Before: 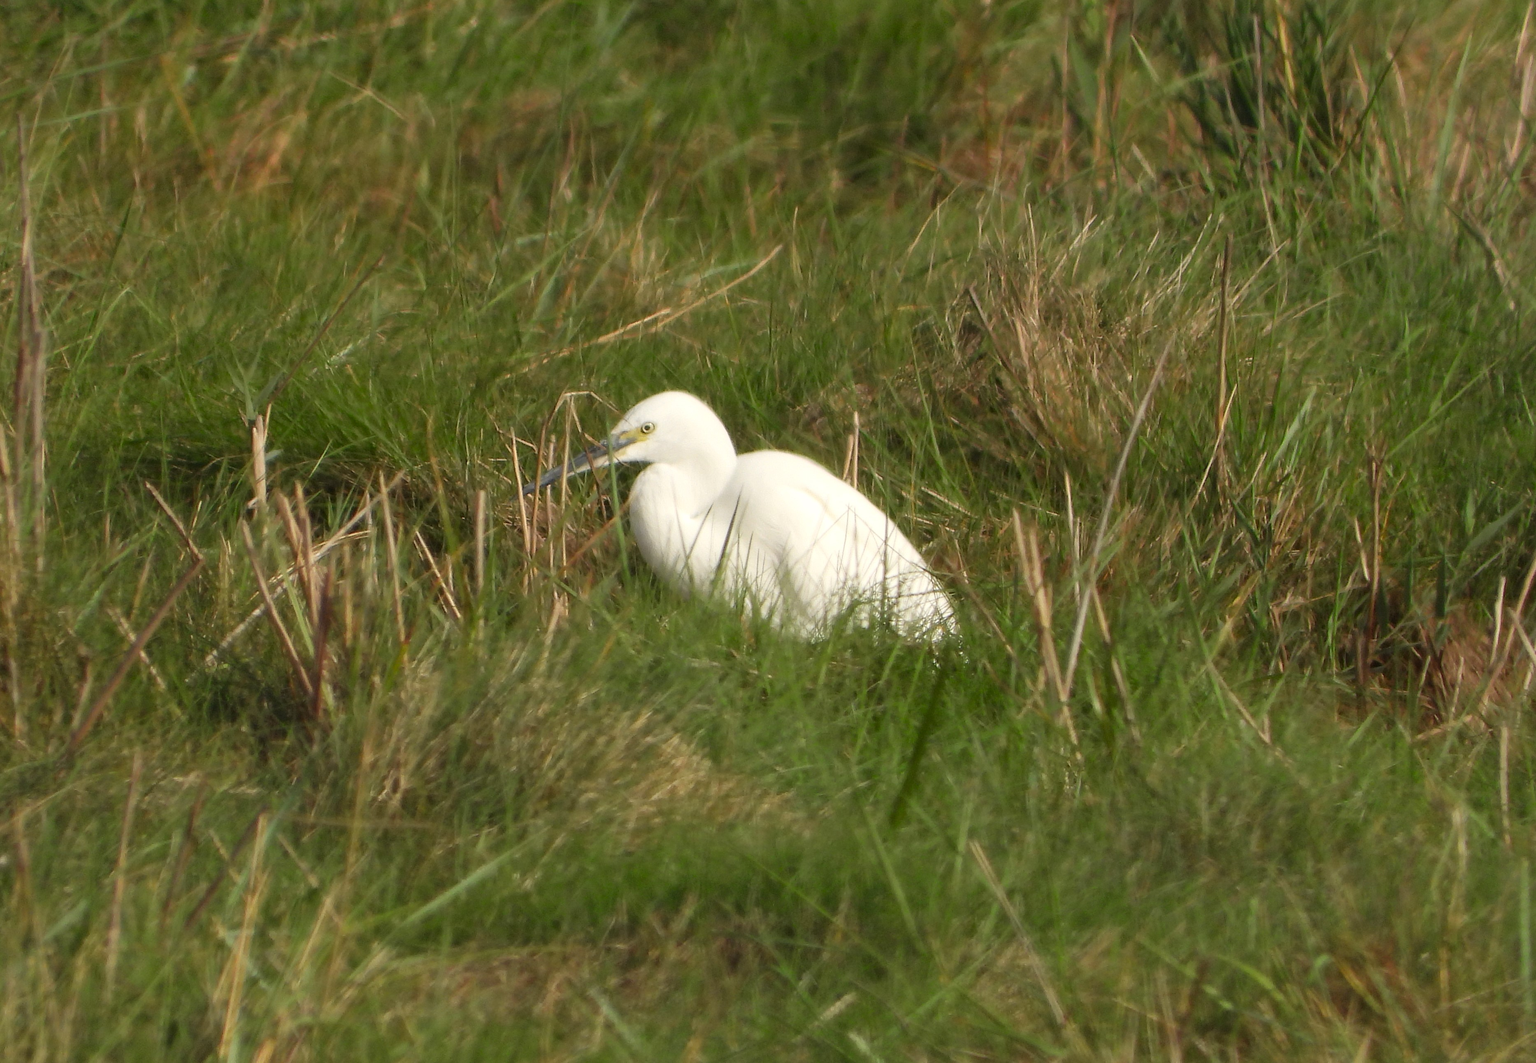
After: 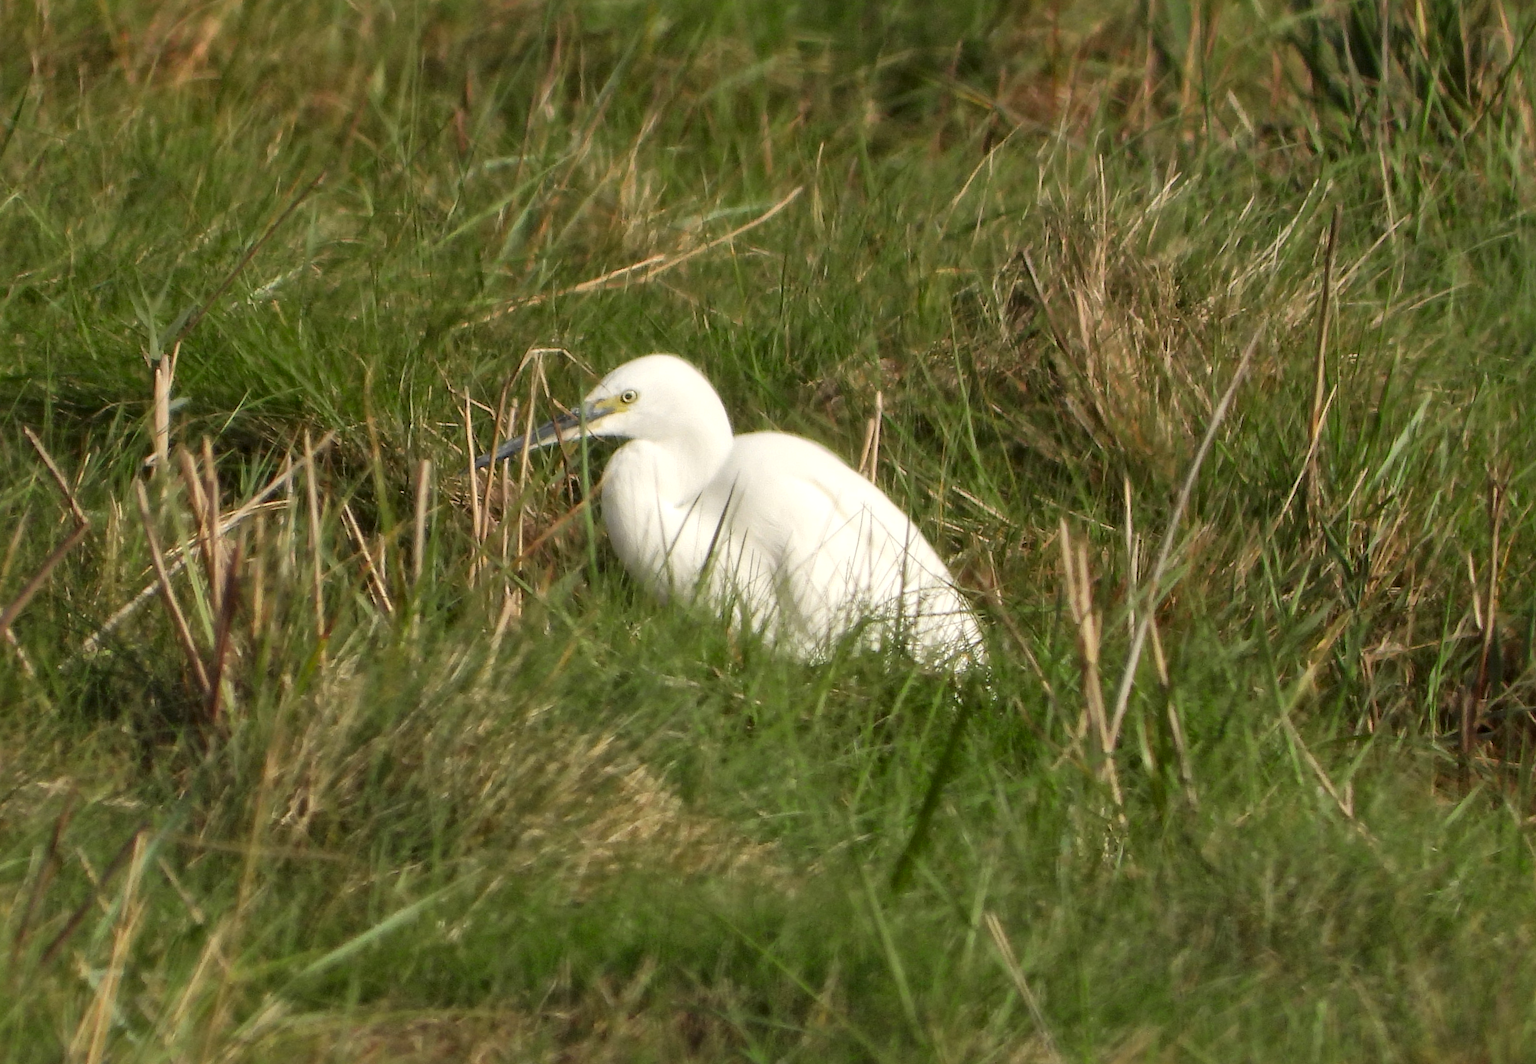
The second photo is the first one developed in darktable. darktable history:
crop and rotate: angle -3.28°, left 5.046%, top 5.172%, right 4.729%, bottom 4.481%
local contrast: mode bilateral grid, contrast 21, coarseness 50, detail 138%, midtone range 0.2
